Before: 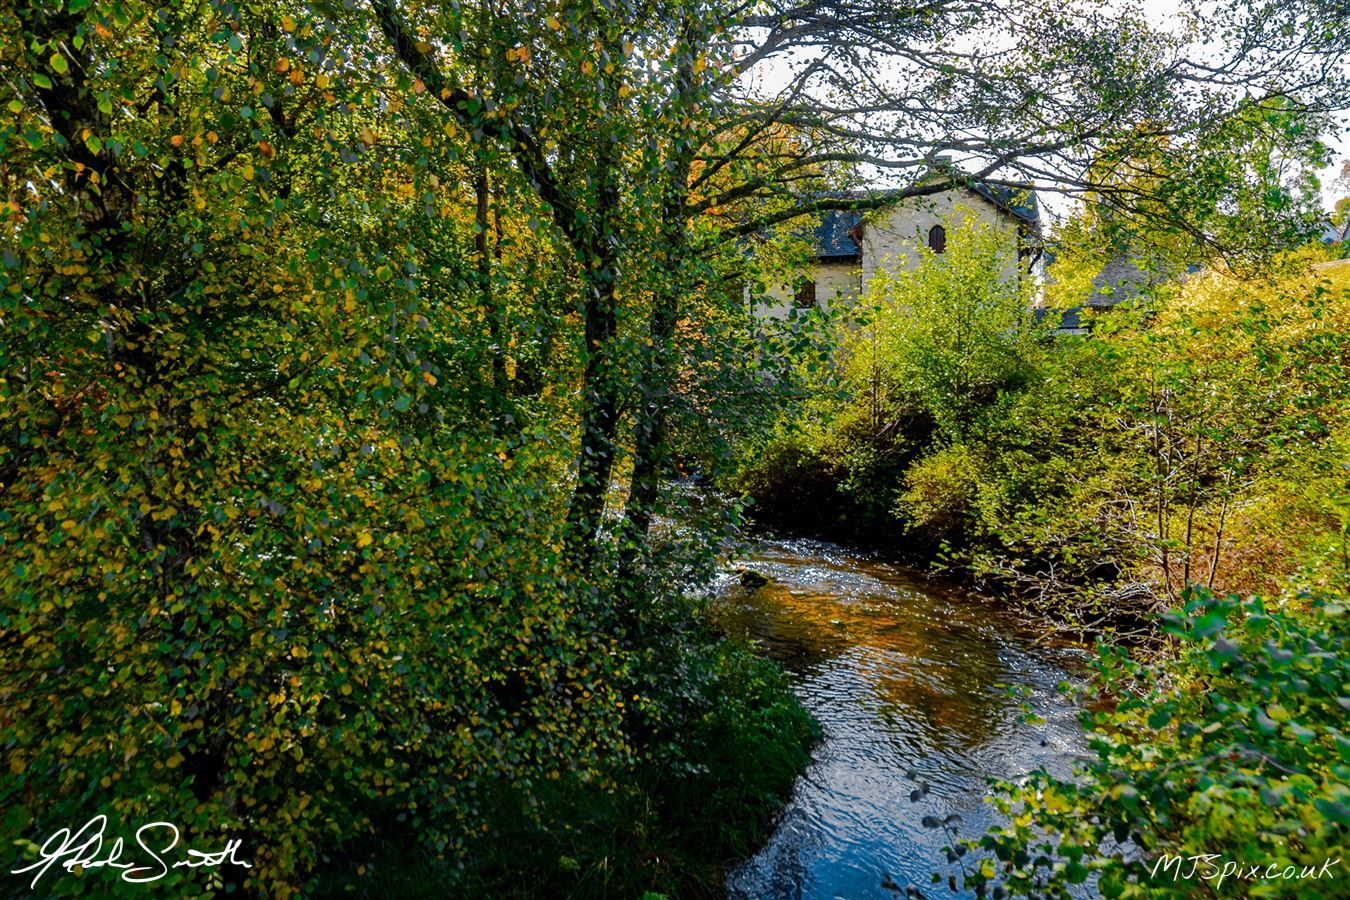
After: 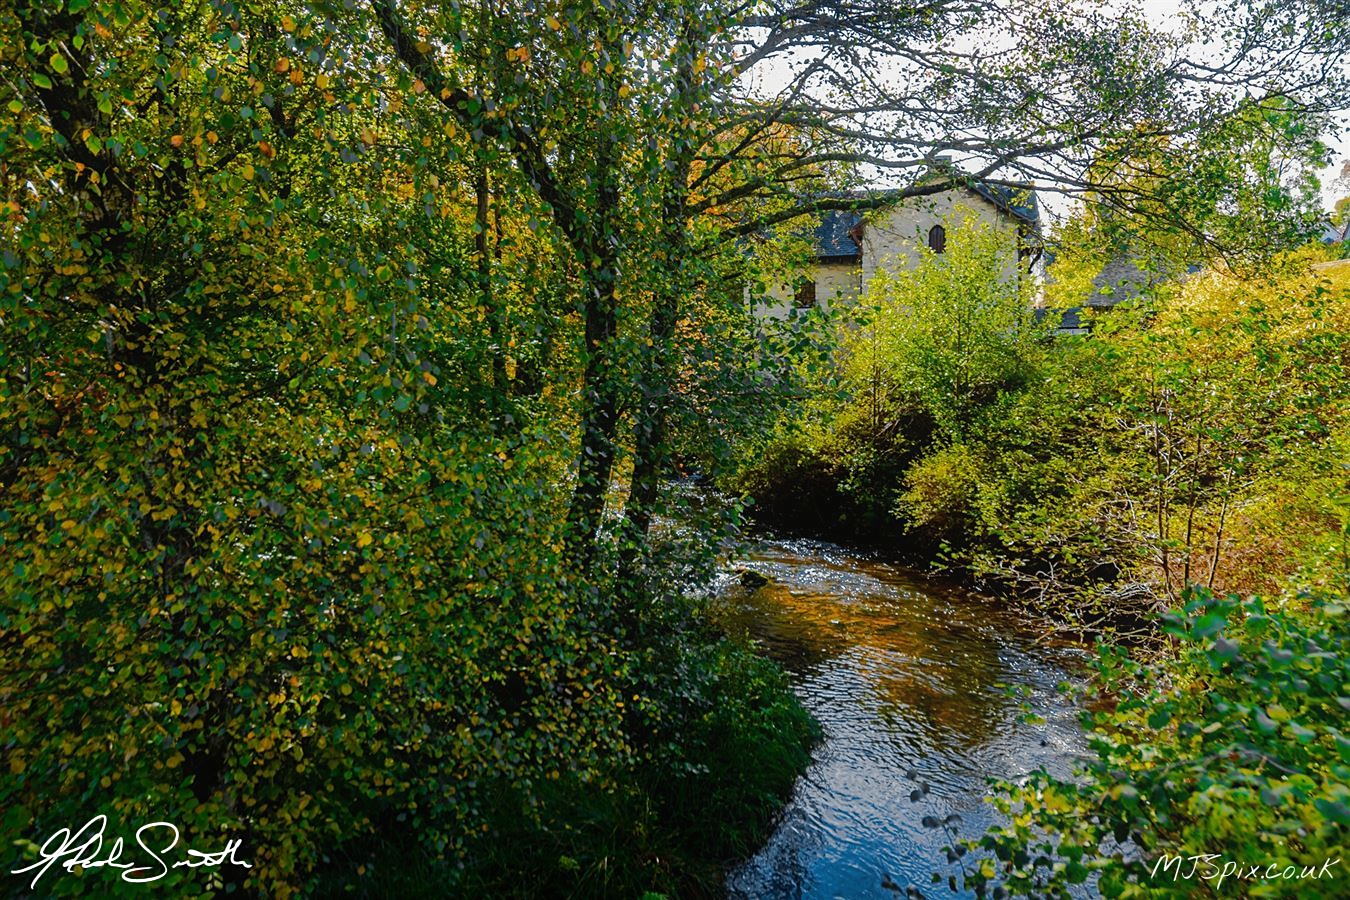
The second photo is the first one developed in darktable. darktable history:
contrast equalizer: octaves 7, y [[0.6 ×6], [0.55 ×6], [0 ×6], [0 ×6], [0 ×6]], mix -0.3
sharpen: amount 0.2
